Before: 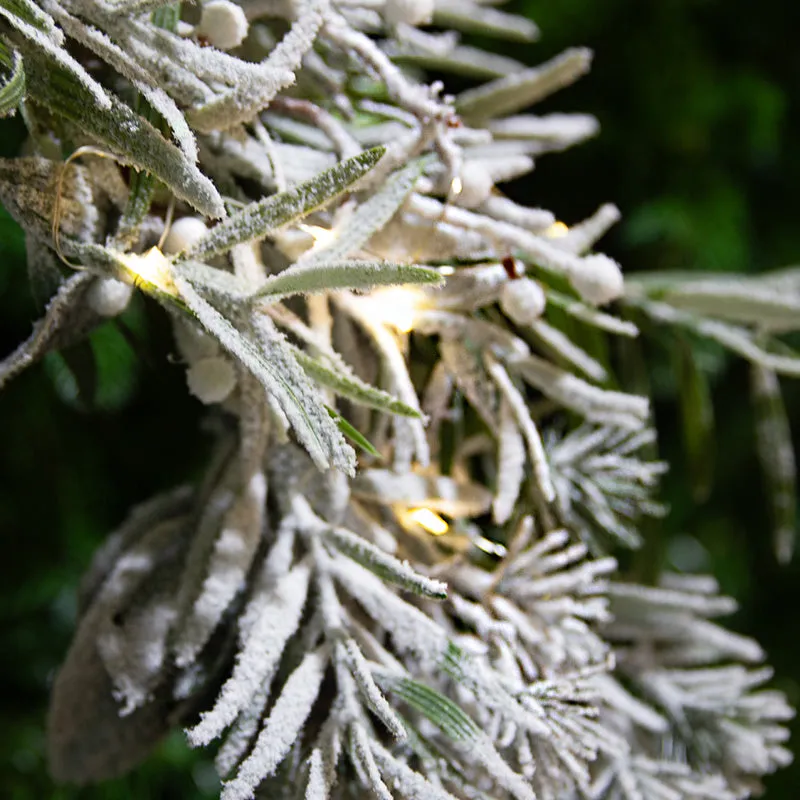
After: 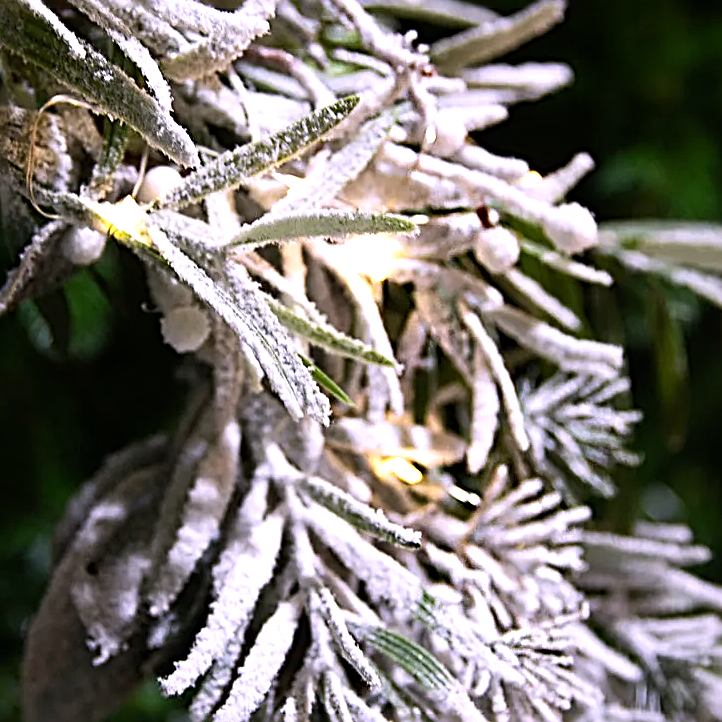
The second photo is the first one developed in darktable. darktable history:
sharpen: radius 3.025, amount 0.757
crop: left 3.305%, top 6.436%, right 6.389%, bottom 3.258%
white balance: red 1.066, blue 1.119
tone equalizer: -8 EV -0.417 EV, -7 EV -0.389 EV, -6 EV -0.333 EV, -5 EV -0.222 EV, -3 EV 0.222 EV, -2 EV 0.333 EV, -1 EV 0.389 EV, +0 EV 0.417 EV, edges refinement/feathering 500, mask exposure compensation -1.57 EV, preserve details no
